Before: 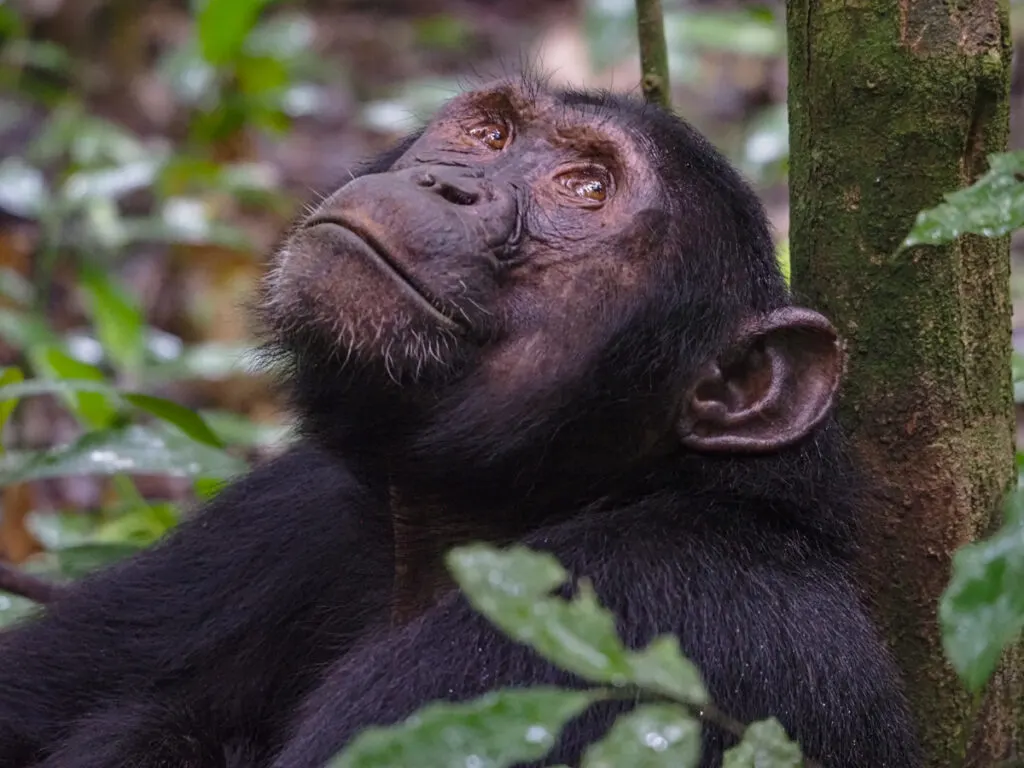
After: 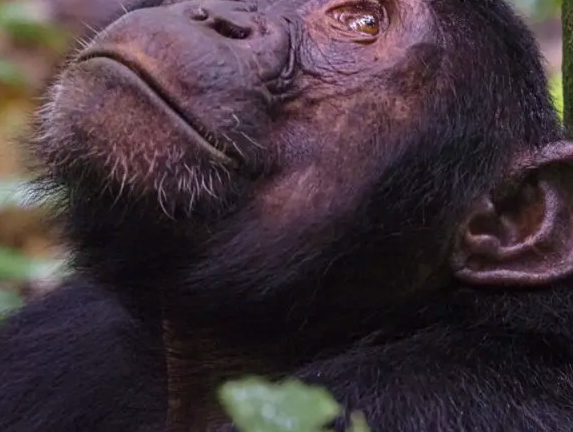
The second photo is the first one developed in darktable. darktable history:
crop and rotate: left 22.25%, top 21.716%, right 21.792%, bottom 22.008%
velvia: on, module defaults
